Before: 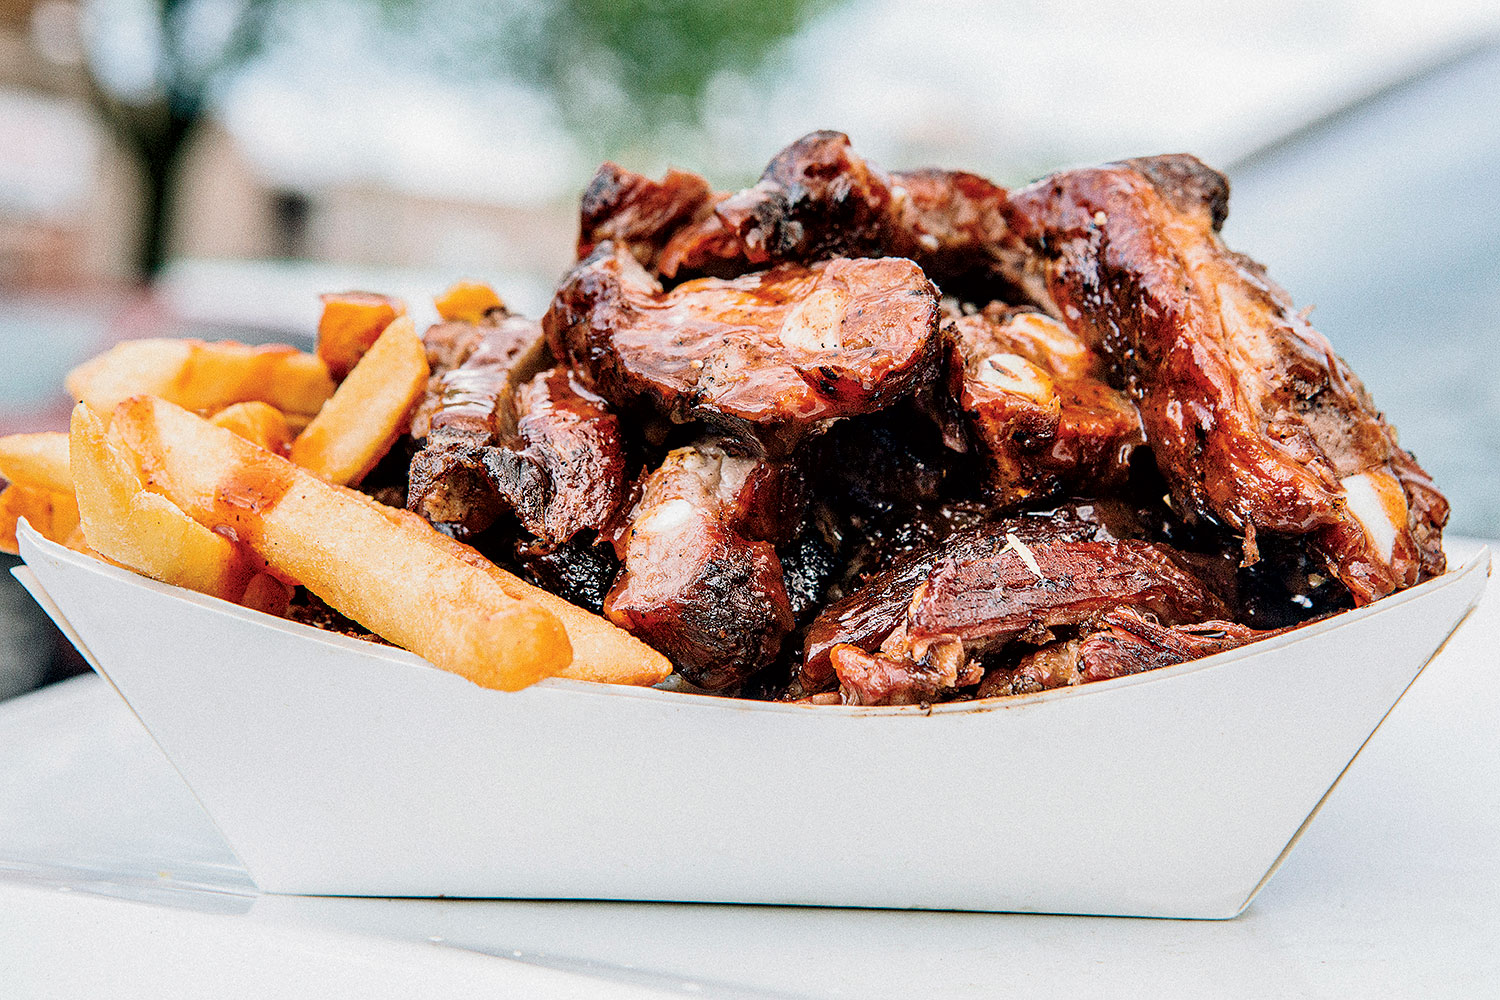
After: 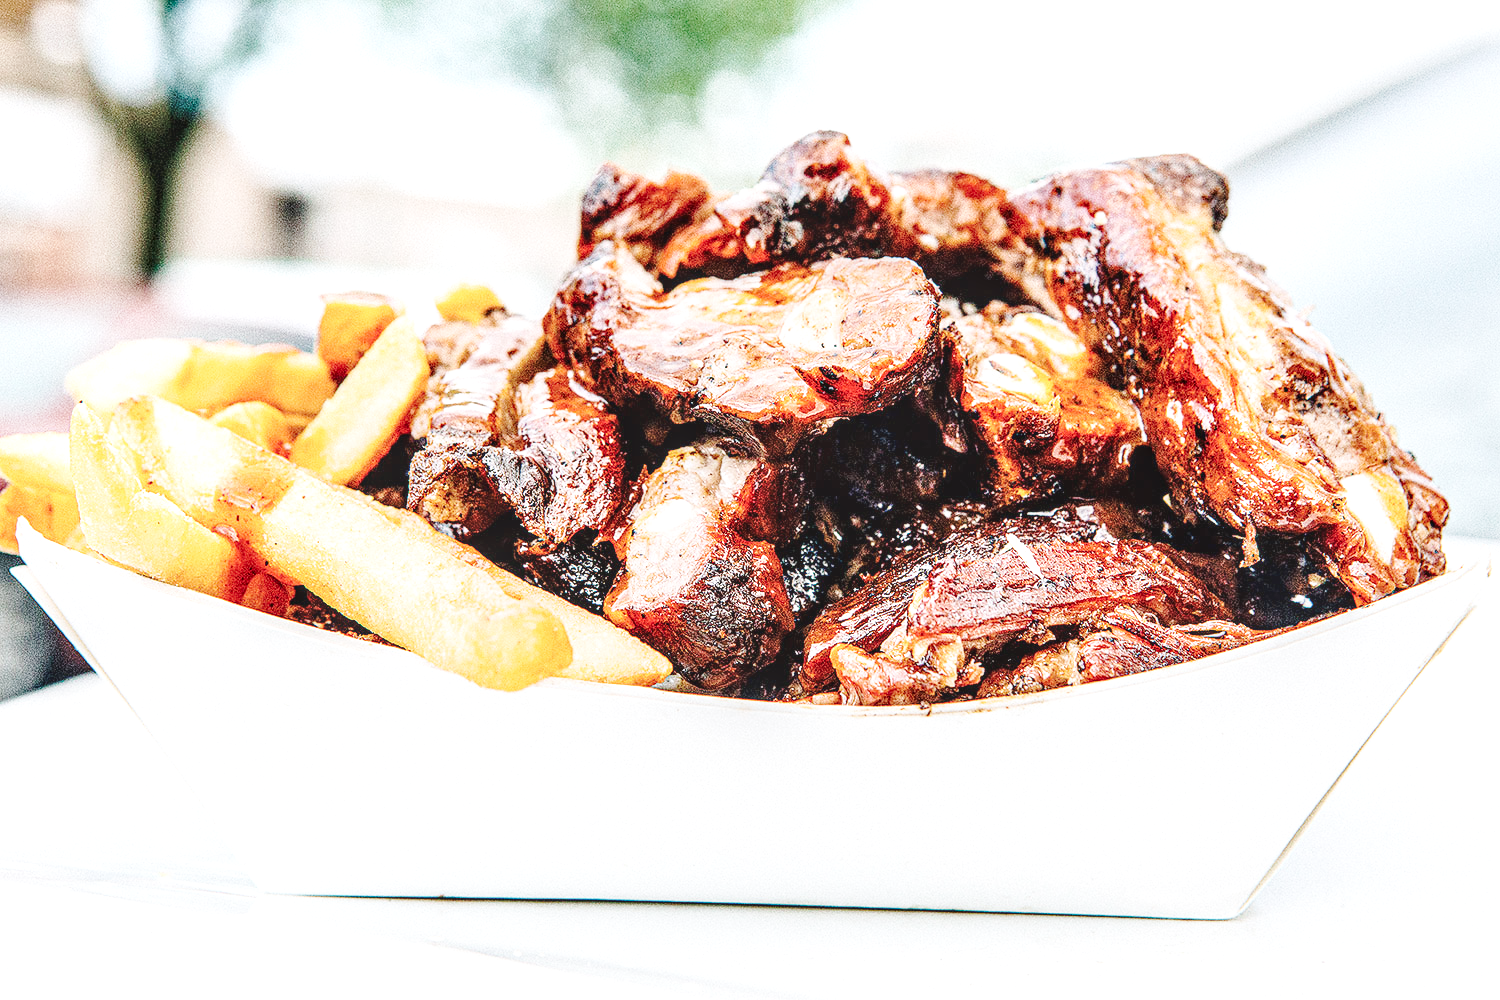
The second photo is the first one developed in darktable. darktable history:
local contrast: detail 130%
exposure: exposure 0.559 EV, compensate highlight preservation false
base curve: curves: ch0 [(0, 0.007) (0.028, 0.063) (0.121, 0.311) (0.46, 0.743) (0.859, 0.957) (1, 1)], preserve colors none
